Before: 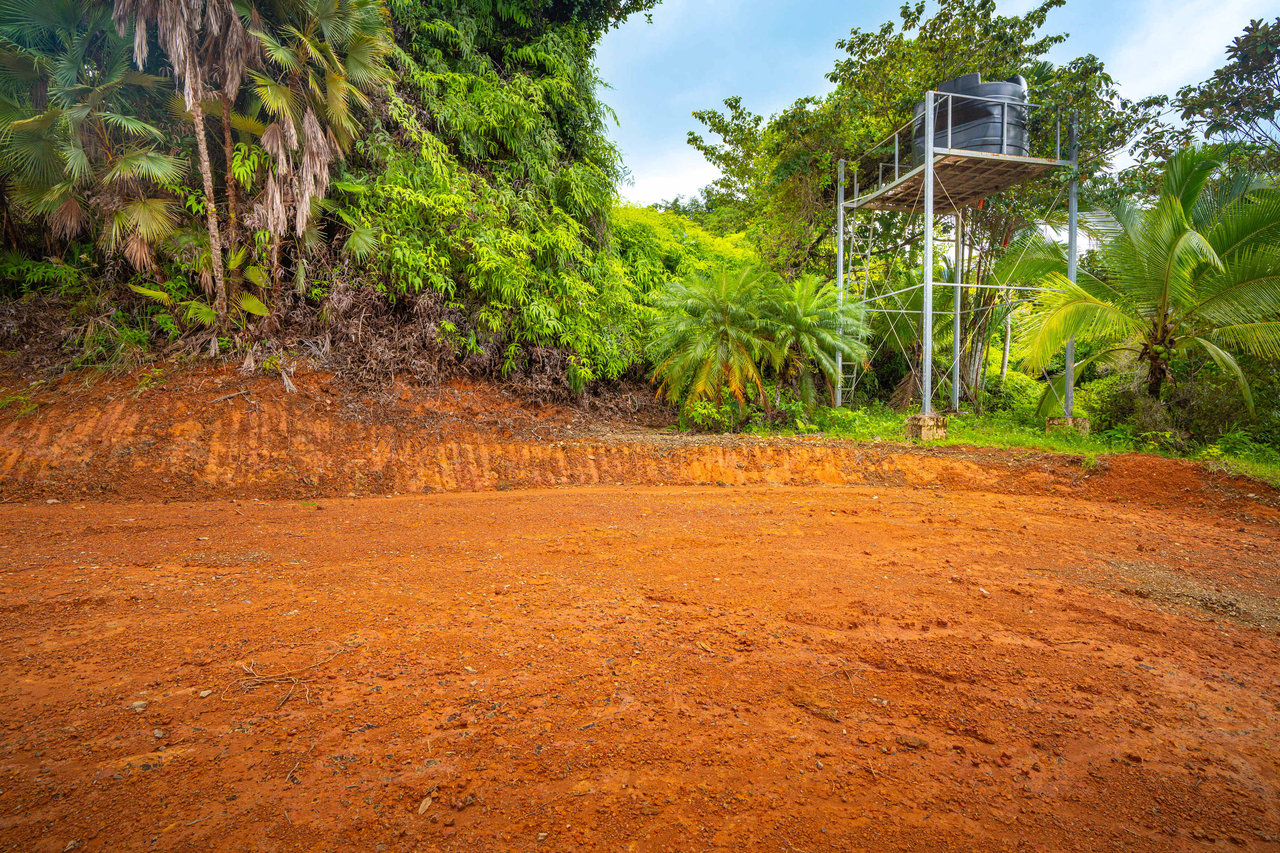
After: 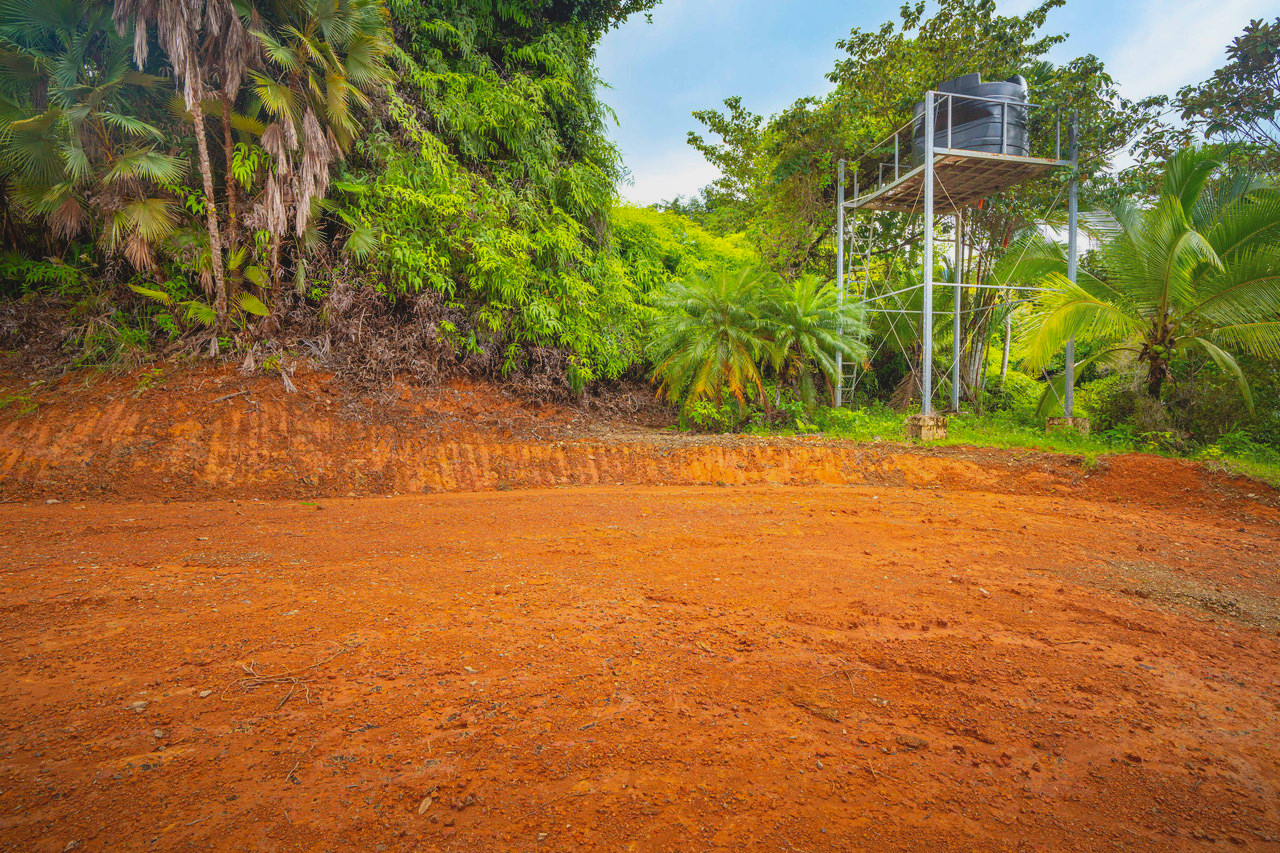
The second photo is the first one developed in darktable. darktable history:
local contrast: highlights 68%, shadows 65%, detail 82%, midtone range 0.32
